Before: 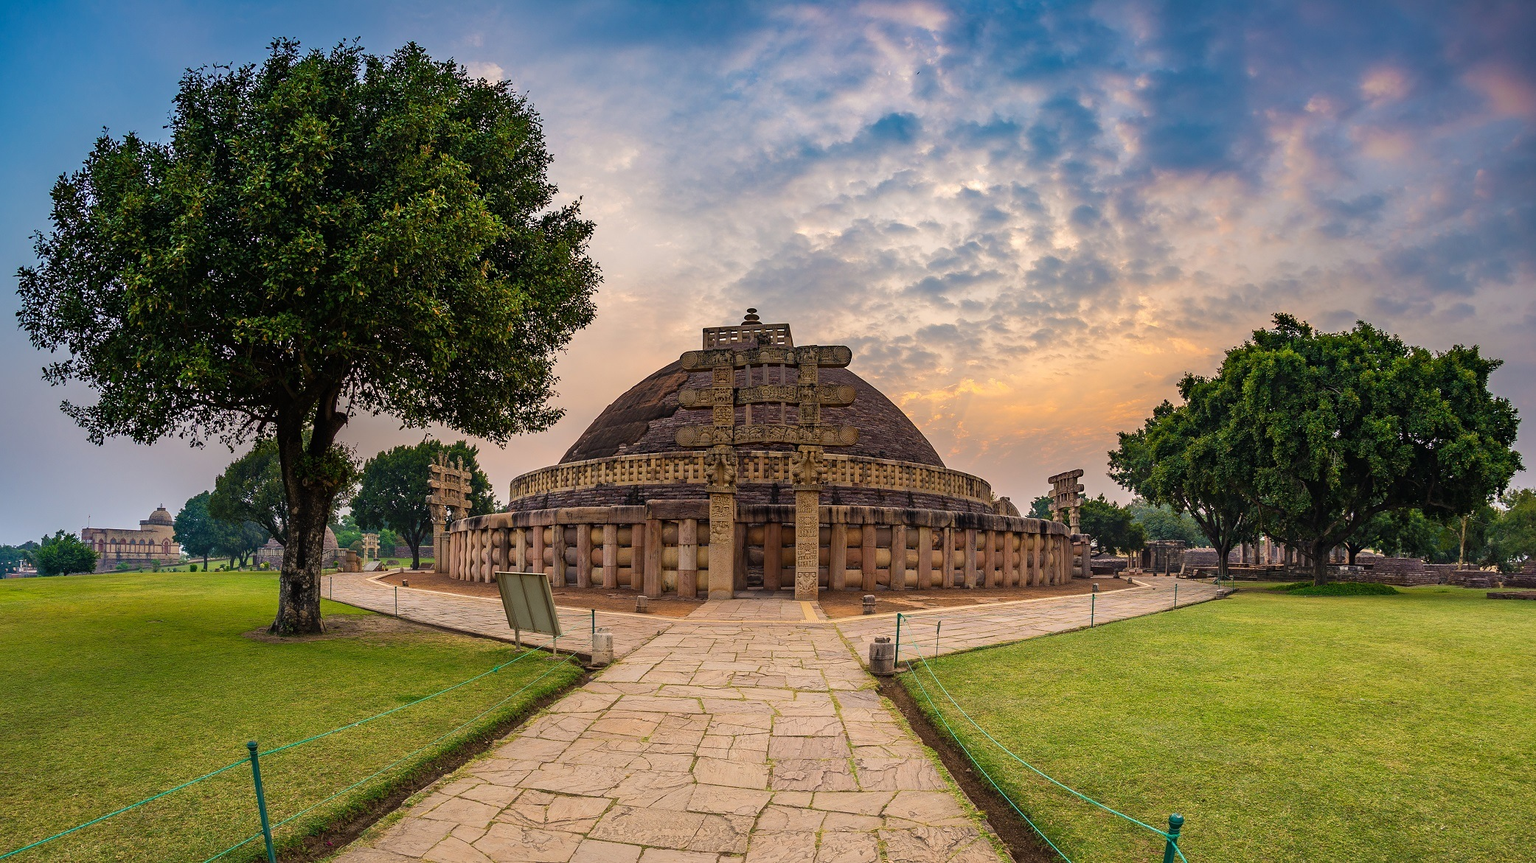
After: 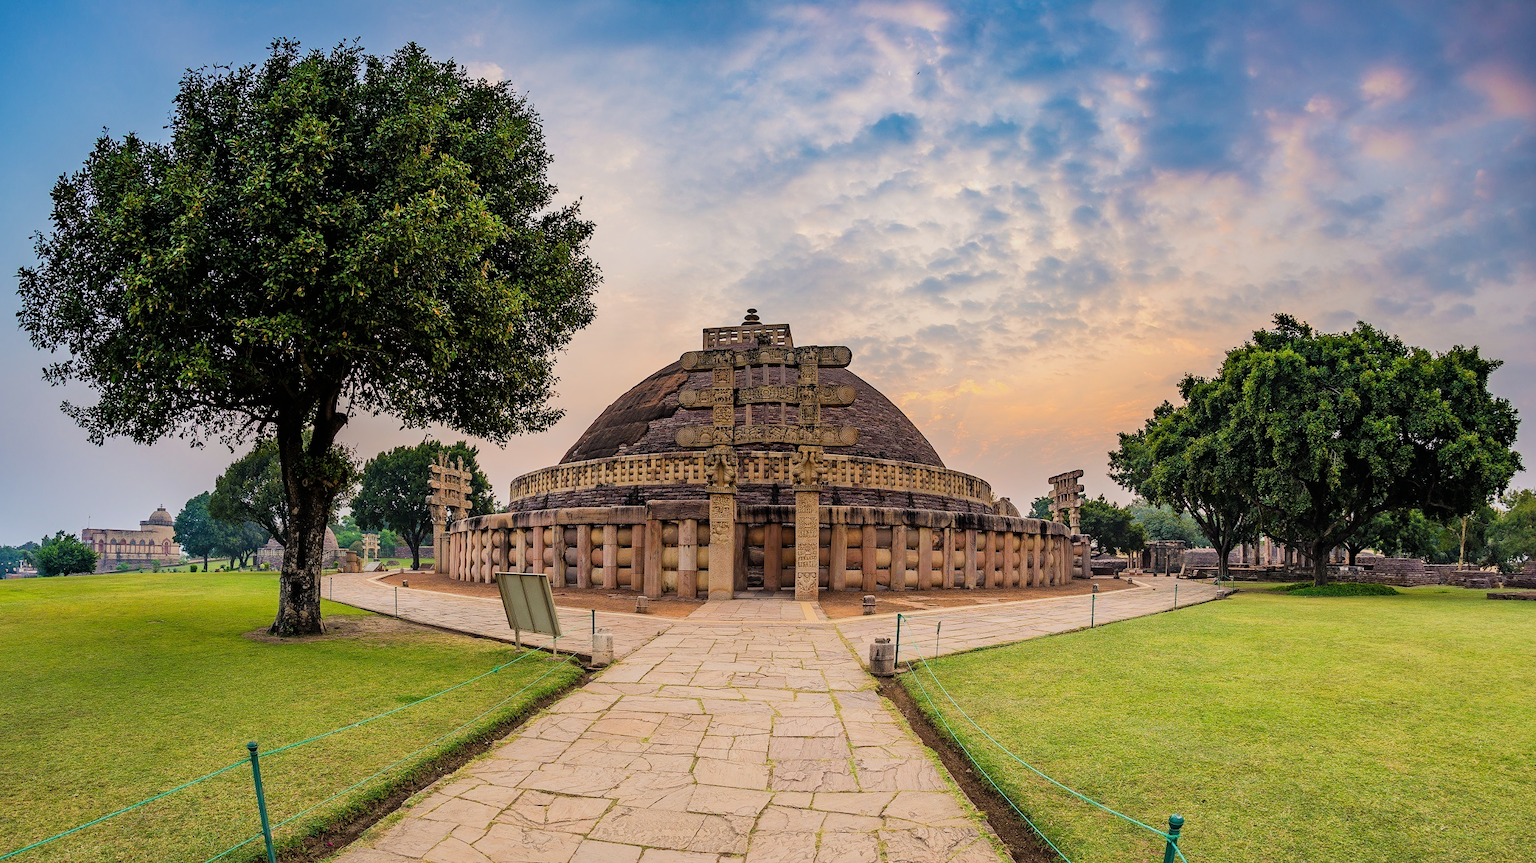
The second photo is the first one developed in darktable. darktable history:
exposure: black level correction 0, exposure 0.6 EV, compensate exposure bias true, compensate highlight preservation false
filmic rgb: black relative exposure -7.65 EV, white relative exposure 4.56 EV, hardness 3.61
